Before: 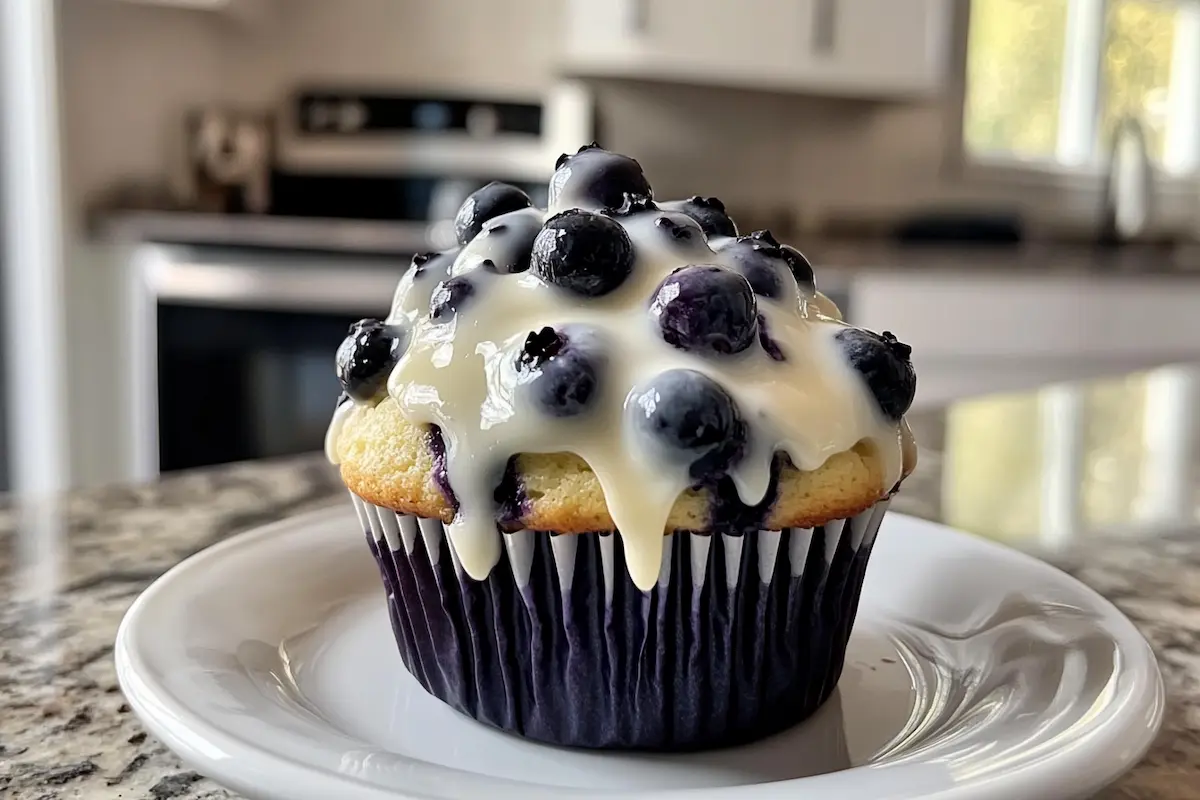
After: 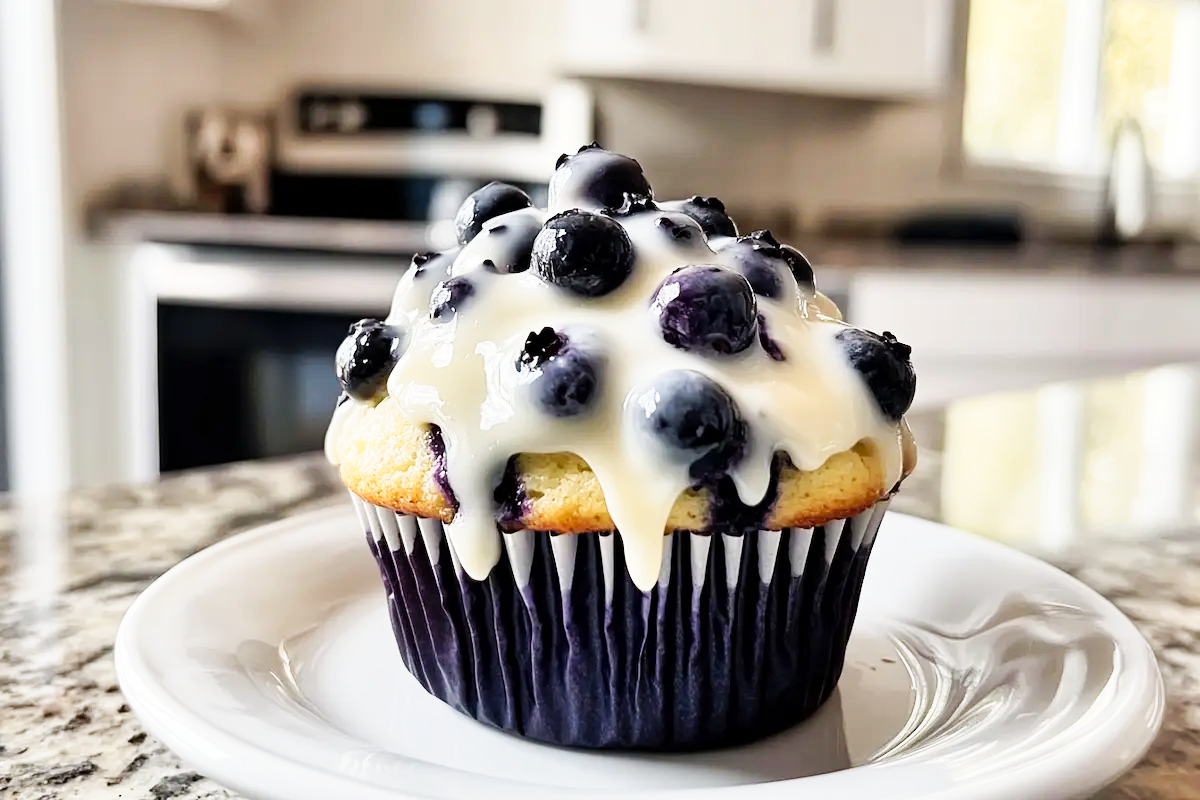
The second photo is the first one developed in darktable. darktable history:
tone equalizer: smoothing diameter 24.79%, edges refinement/feathering 14.04, preserve details guided filter
tone curve: curves: ch0 [(0, 0) (0.093, 0.104) (0.226, 0.291) (0.327, 0.431) (0.471, 0.648) (0.759, 0.926) (1, 1)], preserve colors none
